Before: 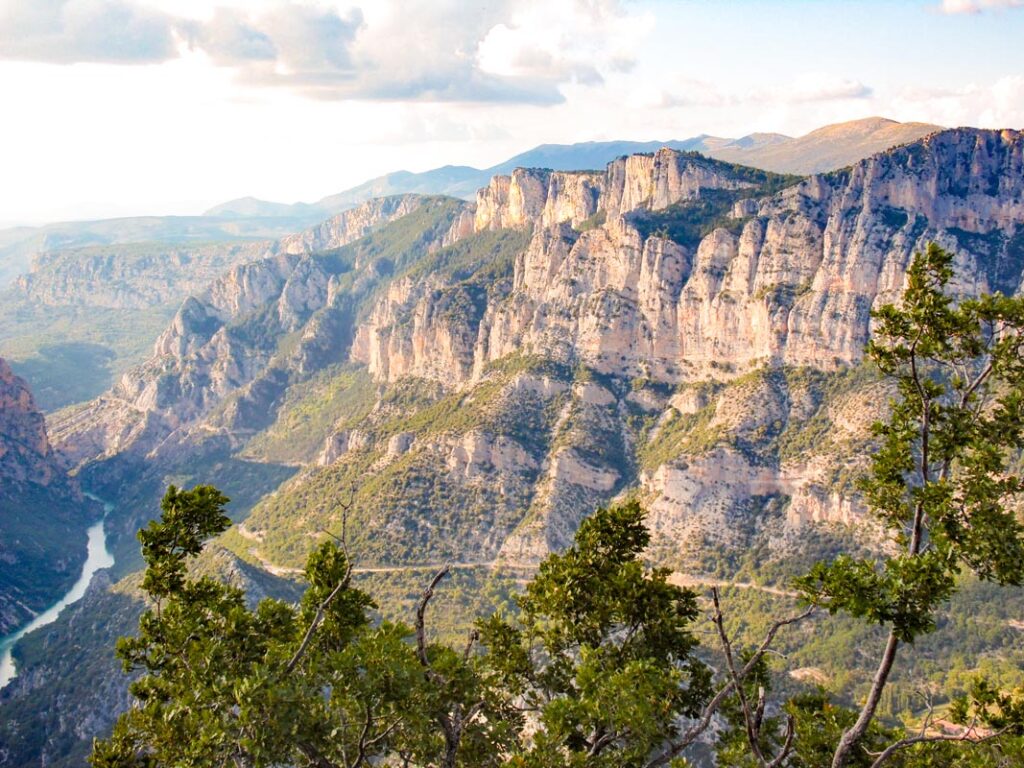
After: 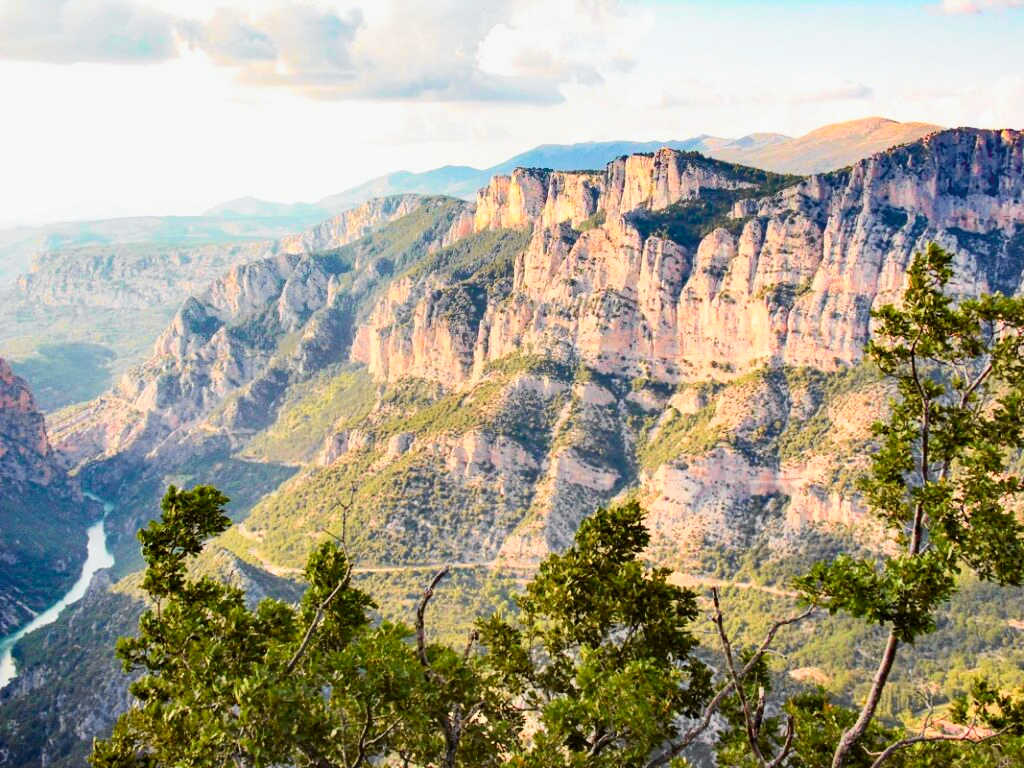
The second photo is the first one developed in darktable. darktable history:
tone curve: curves: ch0 [(0, 0) (0.131, 0.116) (0.316, 0.345) (0.501, 0.584) (0.629, 0.732) (0.812, 0.888) (1, 0.974)]; ch1 [(0, 0) (0.366, 0.367) (0.475, 0.462) (0.494, 0.496) (0.504, 0.499) (0.553, 0.584) (1, 1)]; ch2 [(0, 0) (0.333, 0.346) (0.375, 0.375) (0.424, 0.43) (0.476, 0.492) (0.502, 0.502) (0.533, 0.556) (0.566, 0.599) (0.614, 0.653) (1, 1)], color space Lab, independent channels, preserve colors none
shadows and highlights: shadows 12.24, white point adjustment 1.21, soften with gaussian
